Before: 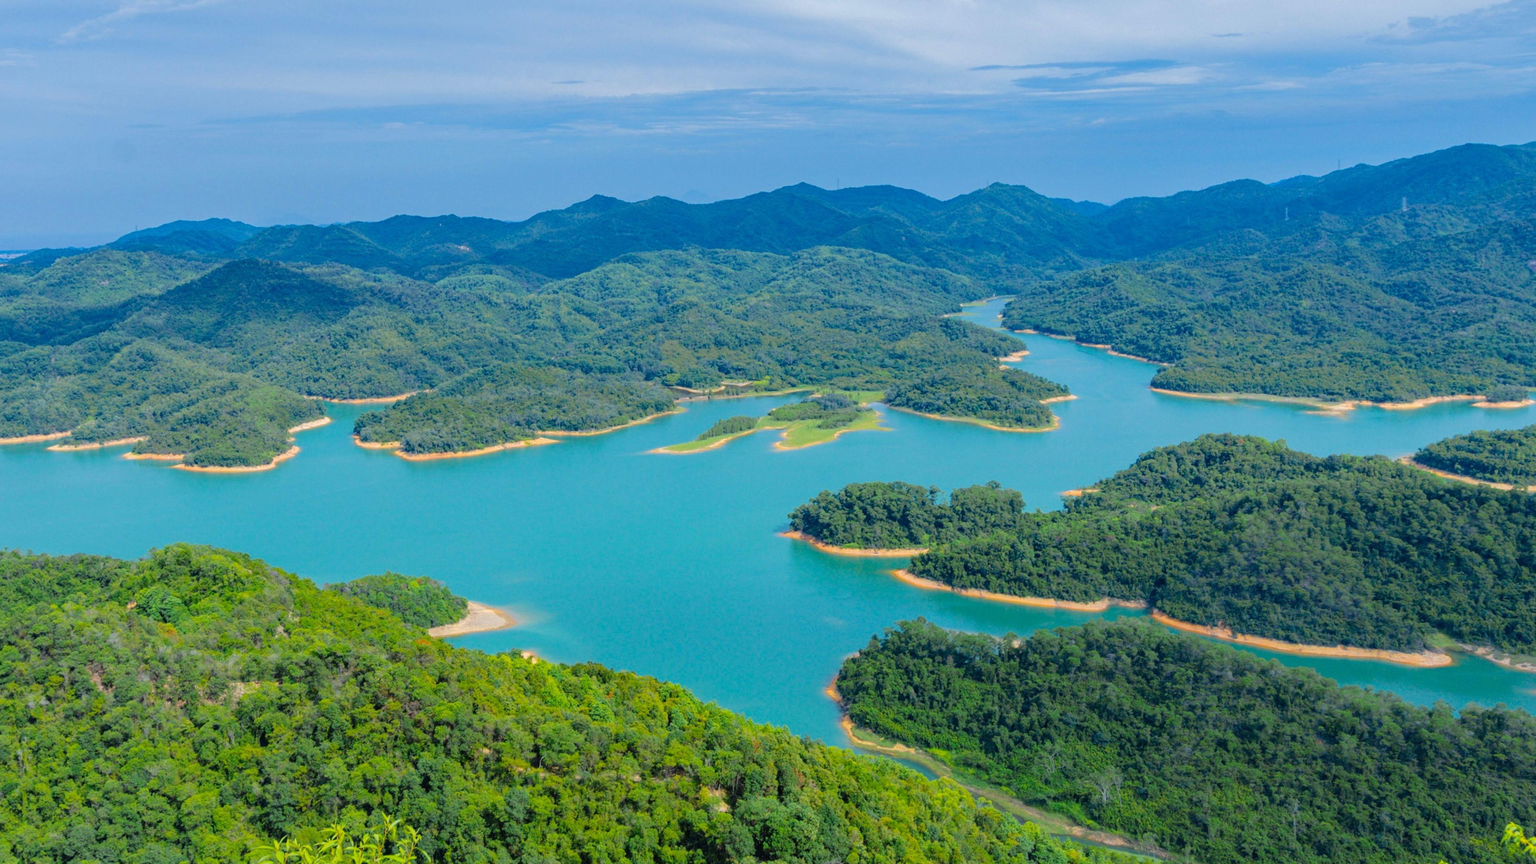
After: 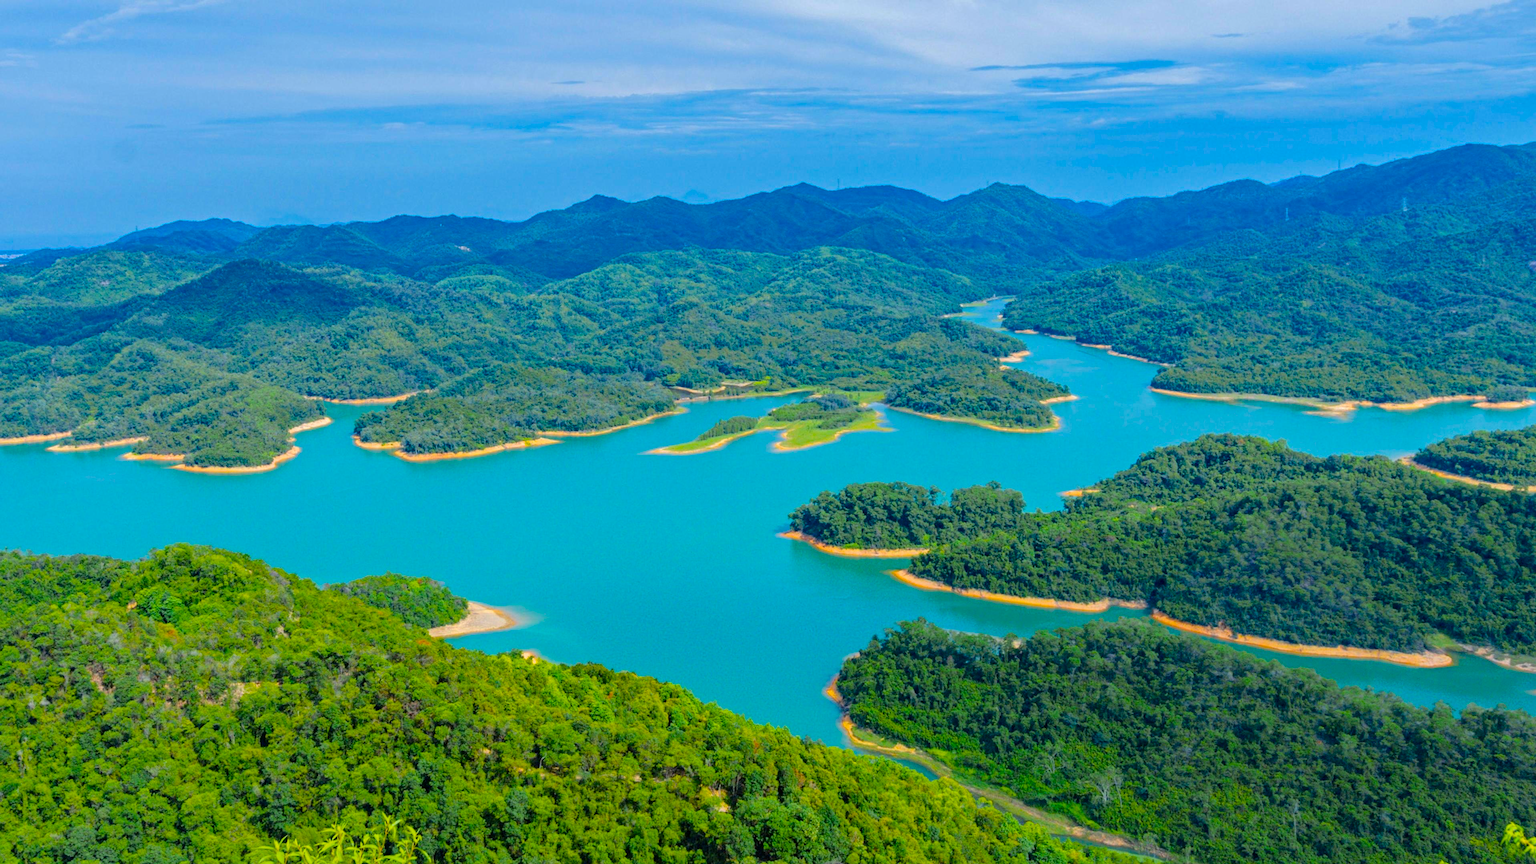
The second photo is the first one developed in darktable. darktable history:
local contrast: mode bilateral grid, contrast 29, coarseness 16, detail 116%, midtone range 0.2
color balance rgb: perceptual saturation grading › global saturation 30.266%, global vibrance 20%
